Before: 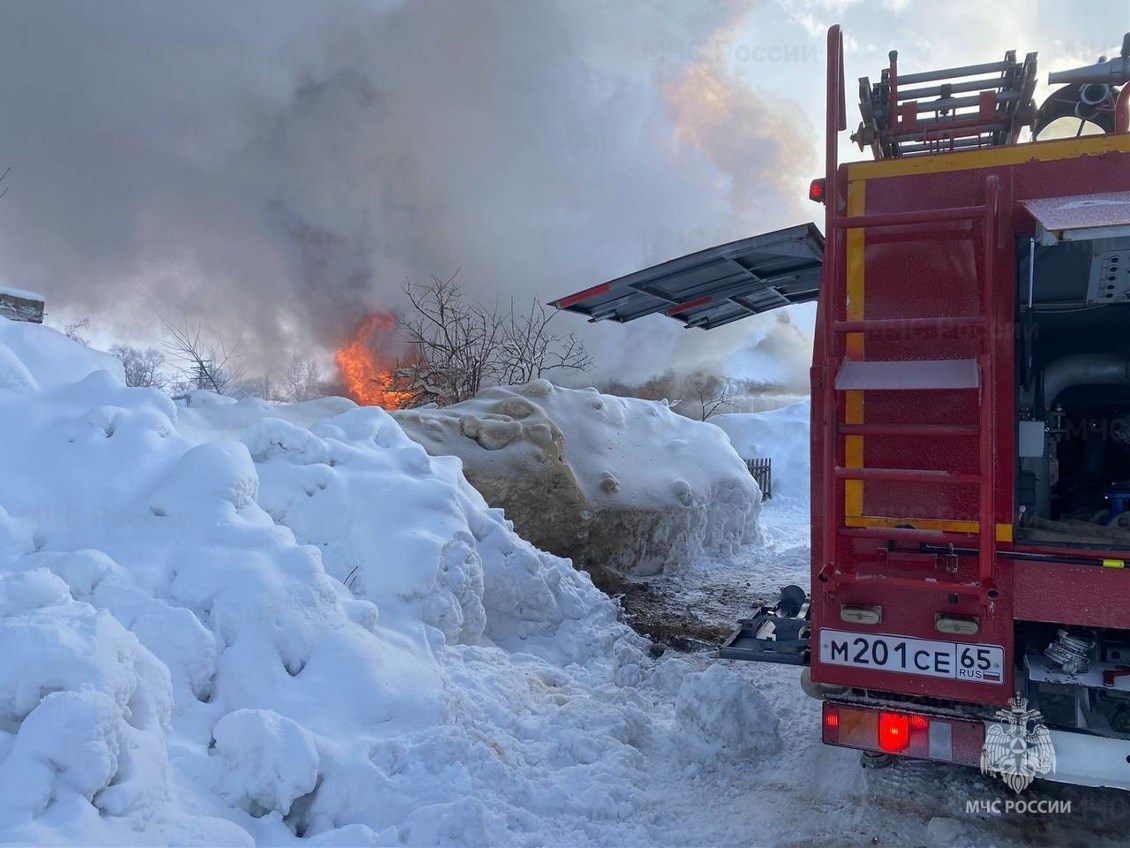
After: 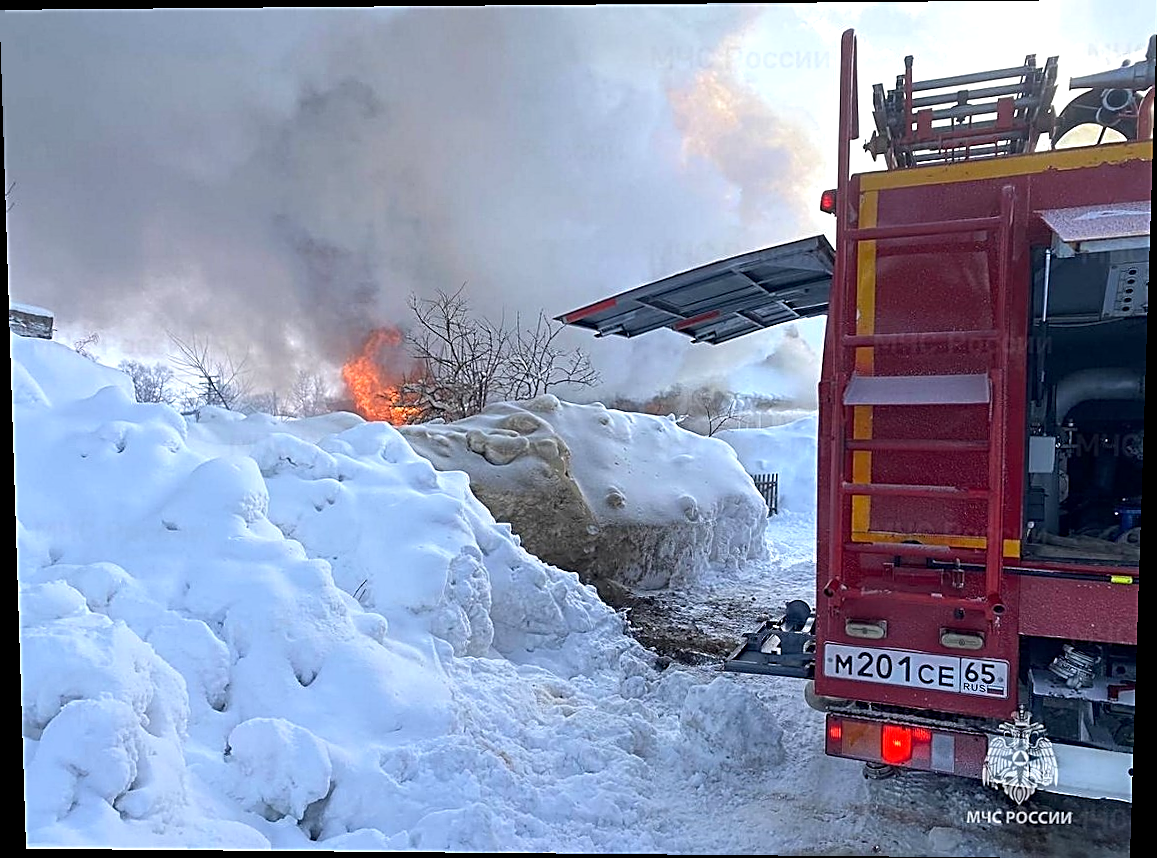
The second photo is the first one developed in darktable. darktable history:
sharpen: amount 1
rotate and perspective: lens shift (vertical) 0.048, lens shift (horizontal) -0.024, automatic cropping off
exposure: black level correction 0.001, exposure 0.5 EV, compensate exposure bias true, compensate highlight preservation false
tone equalizer: on, module defaults
